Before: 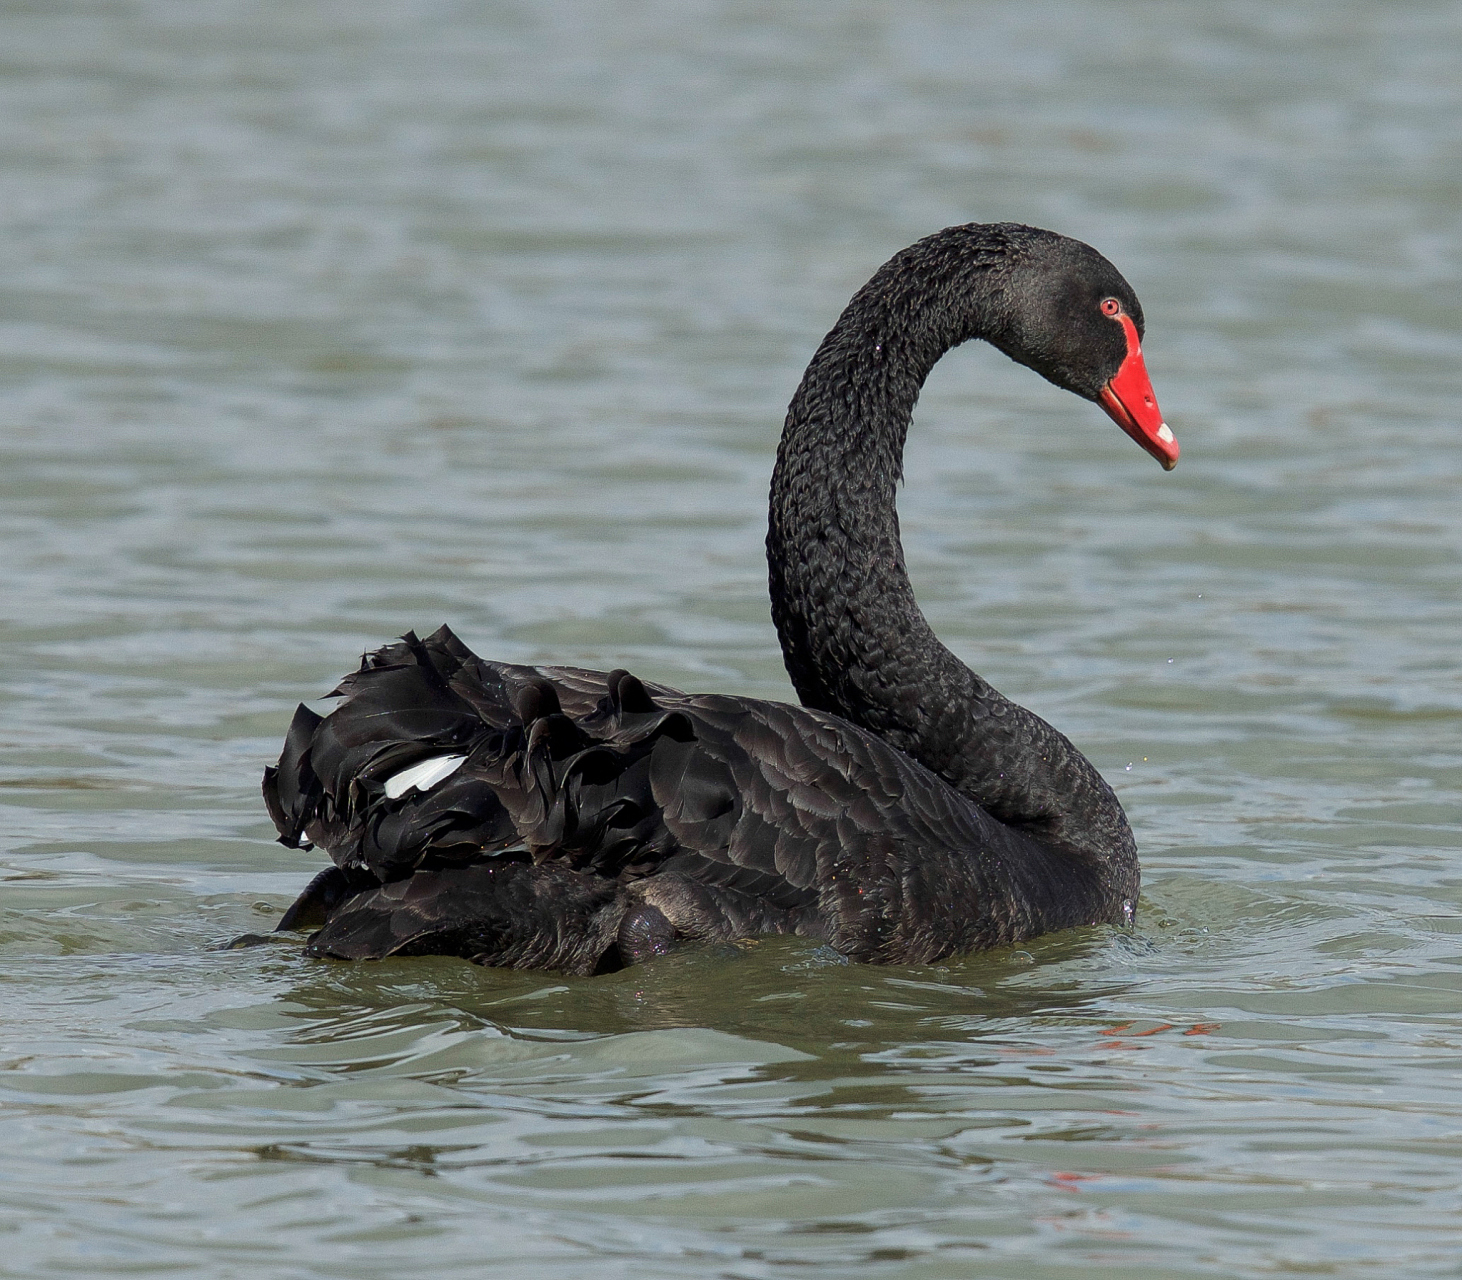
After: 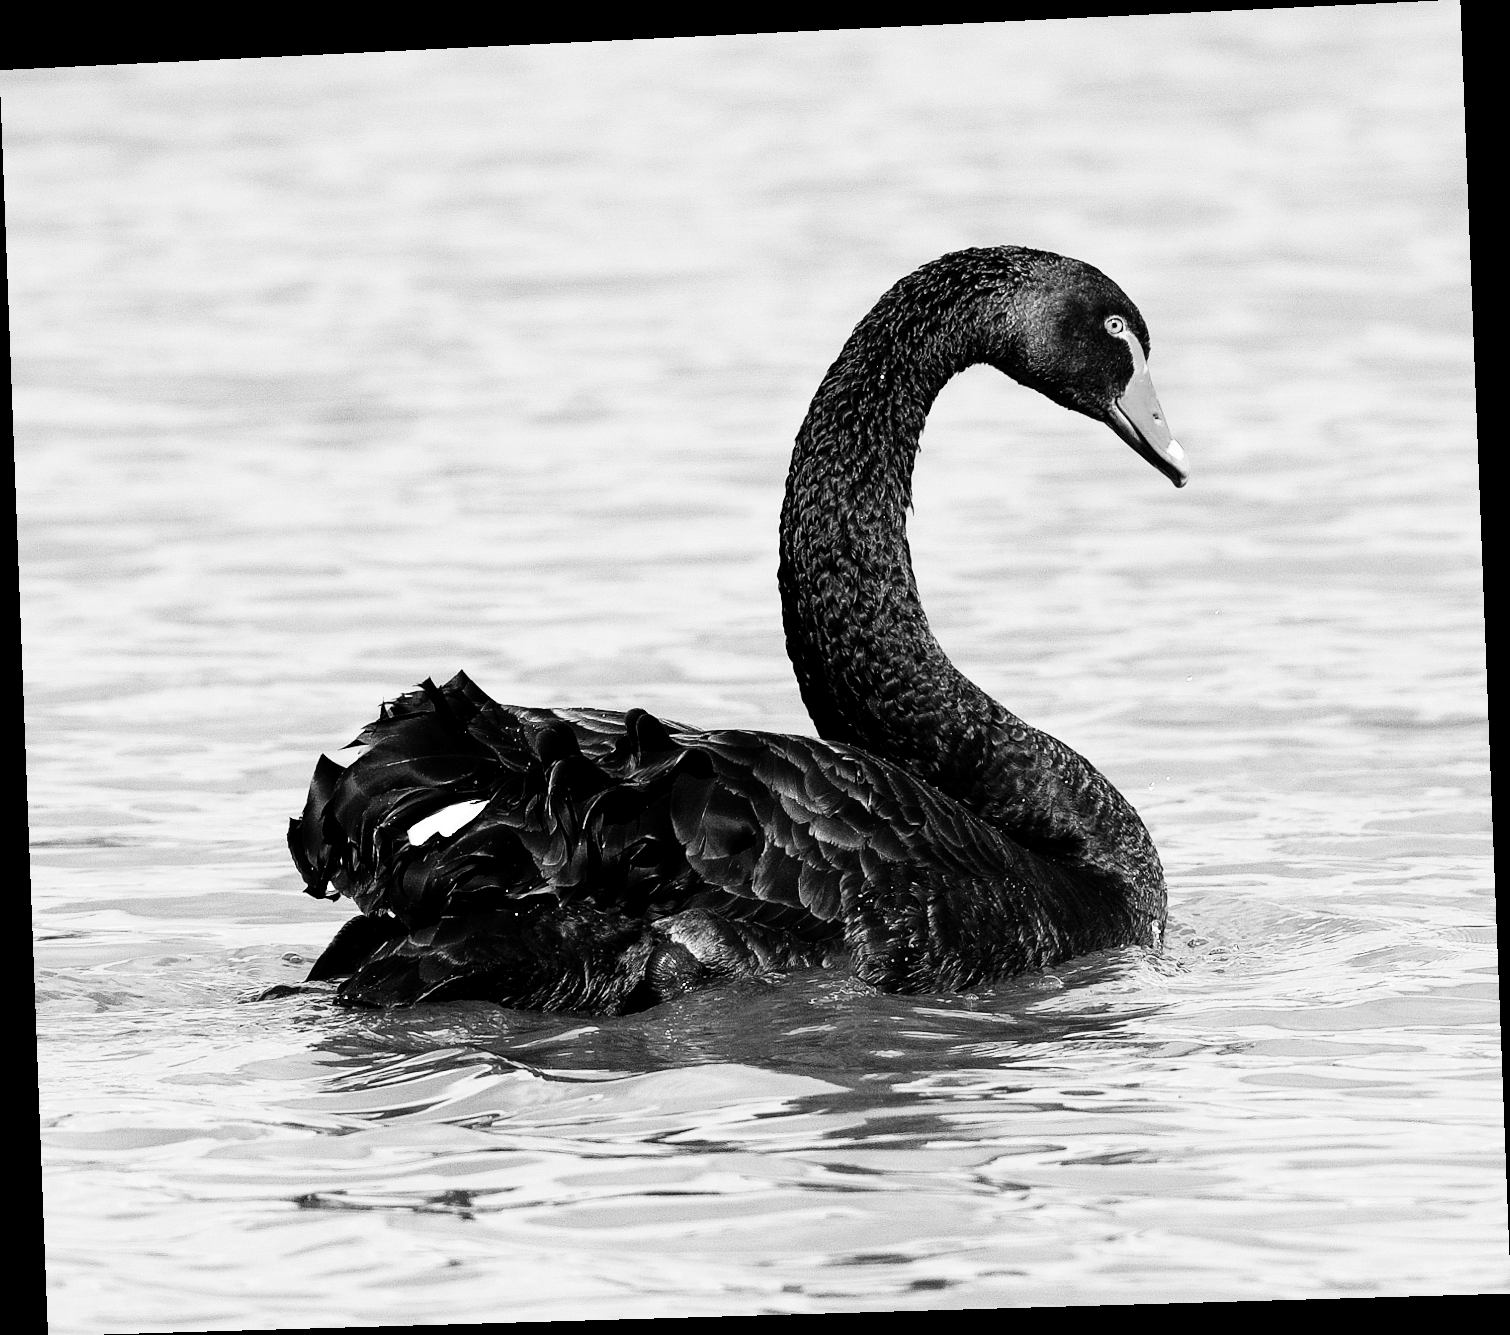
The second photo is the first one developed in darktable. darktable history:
monochrome: on, module defaults
color balance rgb: shadows lift › chroma 1%, shadows lift › hue 240.84°, highlights gain › chroma 2%, highlights gain › hue 73.2°, global offset › luminance -0.5%, perceptual saturation grading › global saturation 20%, perceptual saturation grading › highlights -25%, perceptual saturation grading › shadows 50%, global vibrance 15%
levels: levels [0, 0.492, 0.984]
rgb curve: curves: ch0 [(0, 0) (0.21, 0.15) (0.24, 0.21) (0.5, 0.75) (0.75, 0.96) (0.89, 0.99) (1, 1)]; ch1 [(0, 0.02) (0.21, 0.13) (0.25, 0.2) (0.5, 0.67) (0.75, 0.9) (0.89, 0.97) (1, 1)]; ch2 [(0, 0.02) (0.21, 0.13) (0.25, 0.2) (0.5, 0.67) (0.75, 0.9) (0.89, 0.97) (1, 1)], compensate middle gray true
rotate and perspective: rotation -2.22°, lens shift (horizontal) -0.022, automatic cropping off
